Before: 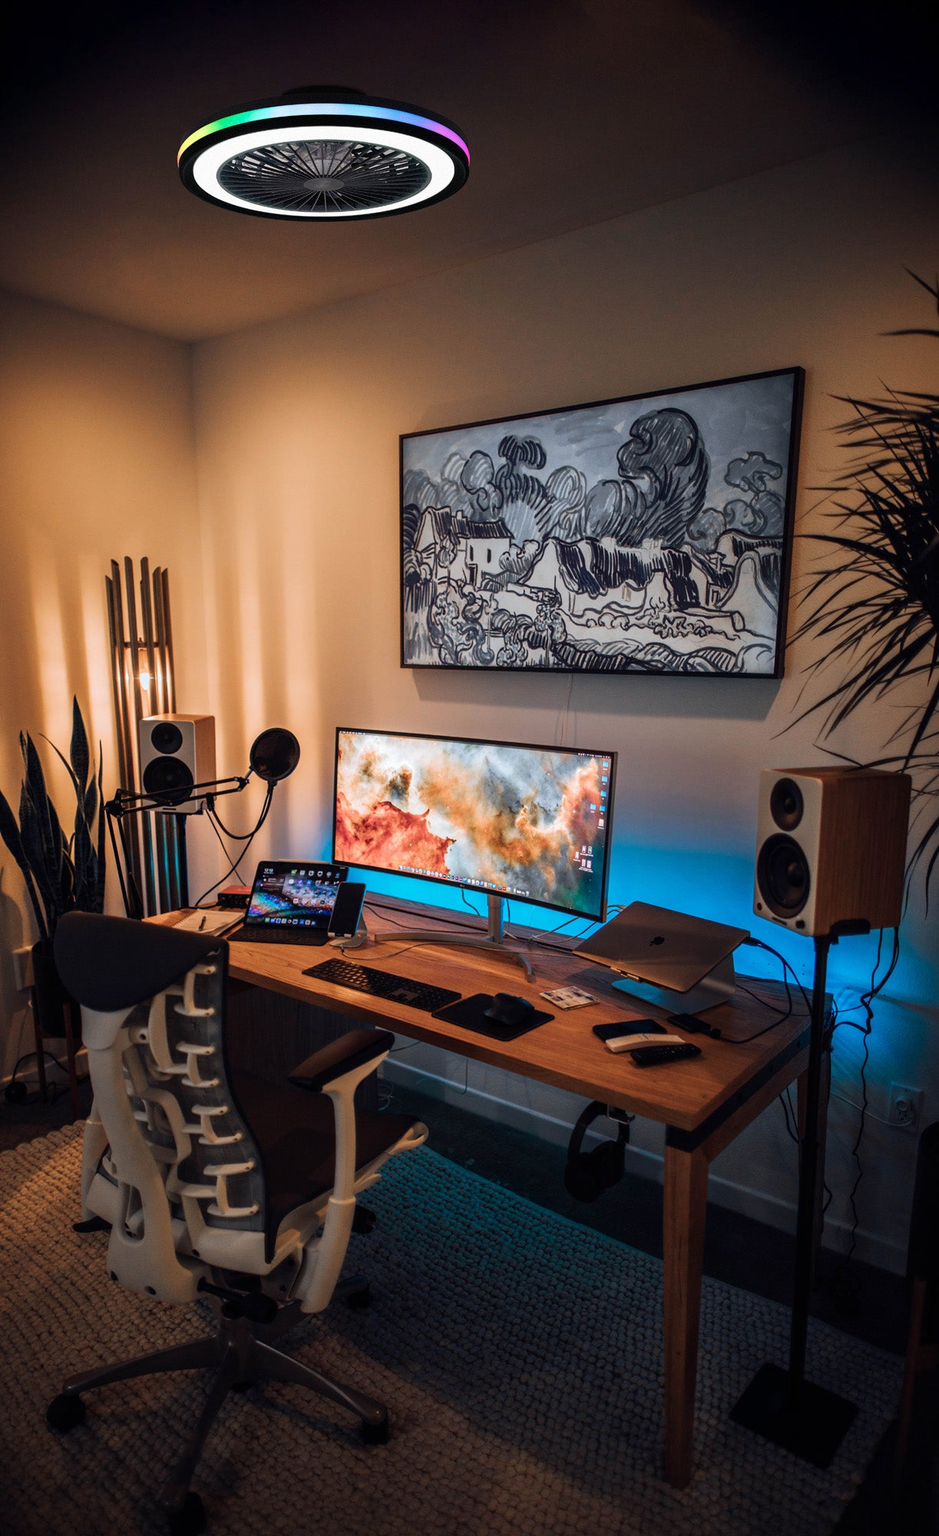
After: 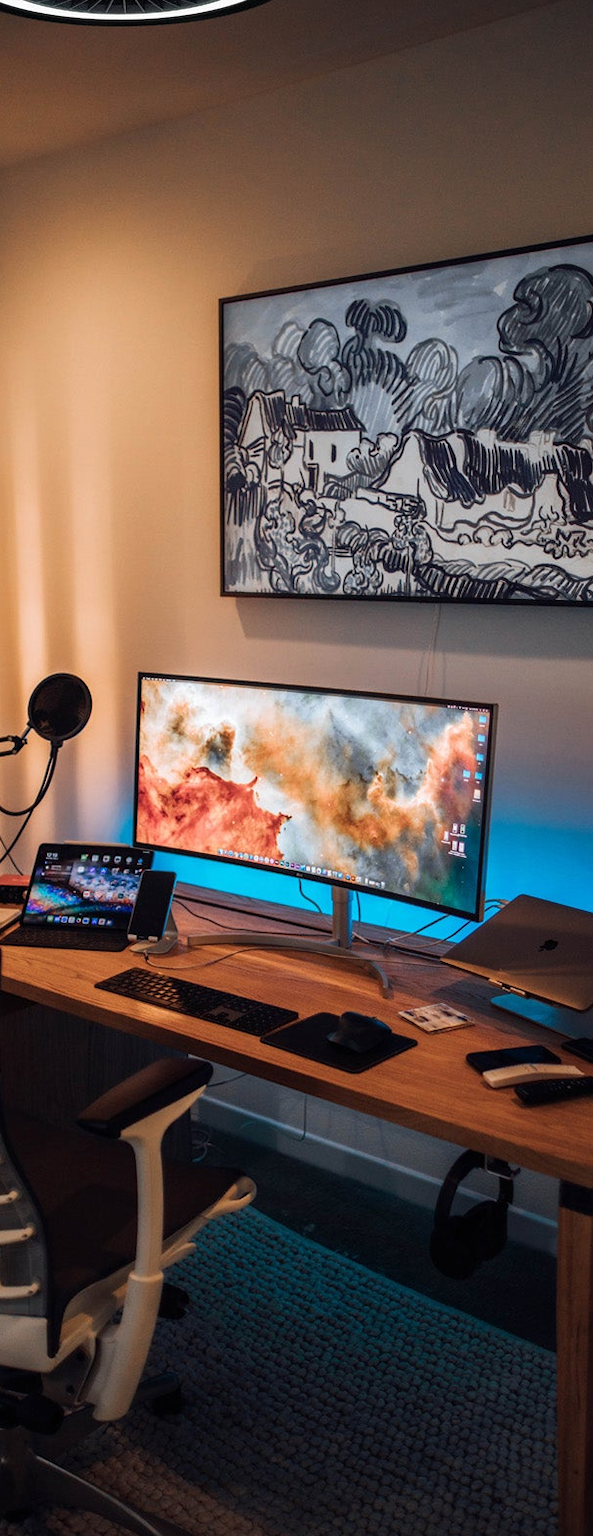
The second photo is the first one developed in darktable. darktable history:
crop and rotate: angle 0.014°, left 24.336%, top 13.12%, right 26.128%, bottom 8.549%
